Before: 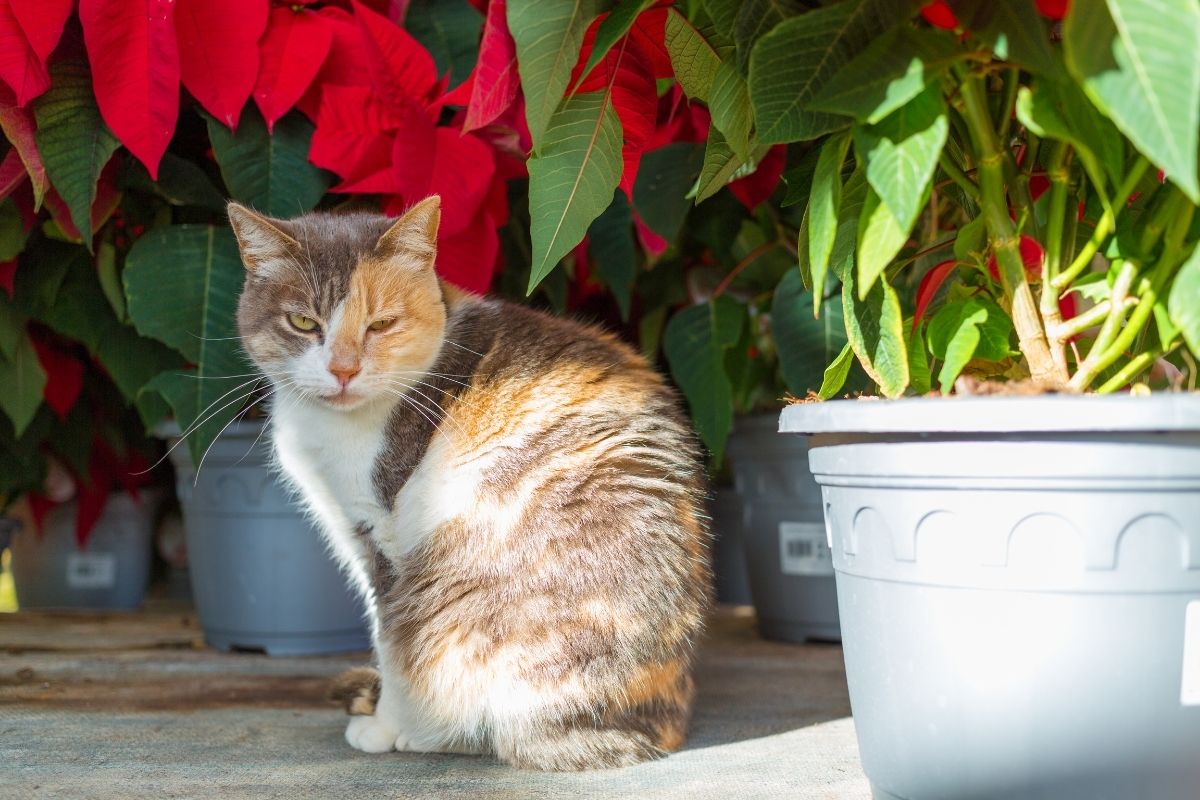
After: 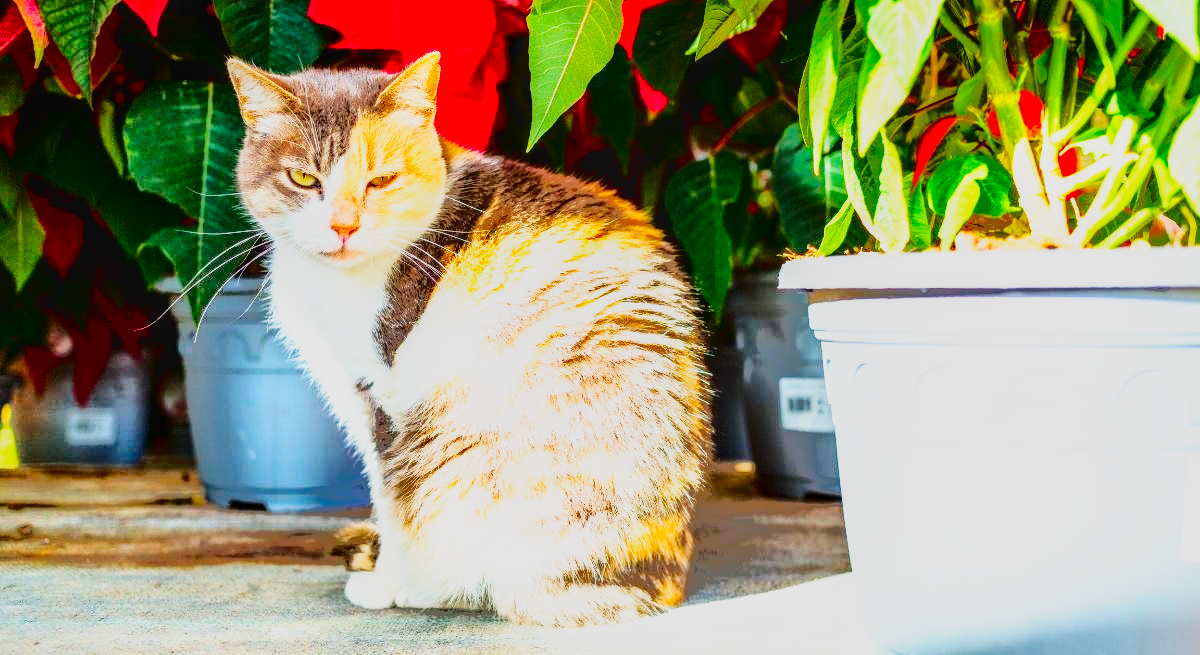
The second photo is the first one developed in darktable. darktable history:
contrast brightness saturation: contrast 0.397, brightness 0.048, saturation 0.248
exposure: black level correction 0.005, exposure 0.41 EV, compensate exposure bias true, compensate highlight preservation false
crop and rotate: top 18.124%
local contrast: on, module defaults
base curve: curves: ch0 [(0, 0) (0.007, 0.004) (0.027, 0.03) (0.046, 0.07) (0.207, 0.54) (0.442, 0.872) (0.673, 0.972) (1, 1)], preserve colors none
tone curve: curves: ch0 [(0, 0.021) (0.049, 0.044) (0.157, 0.131) (0.365, 0.359) (0.499, 0.517) (0.675, 0.667) (0.856, 0.83) (1, 0.969)]; ch1 [(0, 0) (0.302, 0.309) (0.433, 0.443) (0.472, 0.47) (0.502, 0.503) (0.527, 0.516) (0.564, 0.557) (0.614, 0.645) (0.677, 0.722) (0.859, 0.889) (1, 1)]; ch2 [(0, 0) (0.33, 0.301) (0.447, 0.44) (0.487, 0.496) (0.502, 0.501) (0.535, 0.537) (0.565, 0.558) (0.608, 0.624) (1, 1)], color space Lab, linked channels, preserve colors none
shadows and highlights: shadows 25.92, highlights -69.02
